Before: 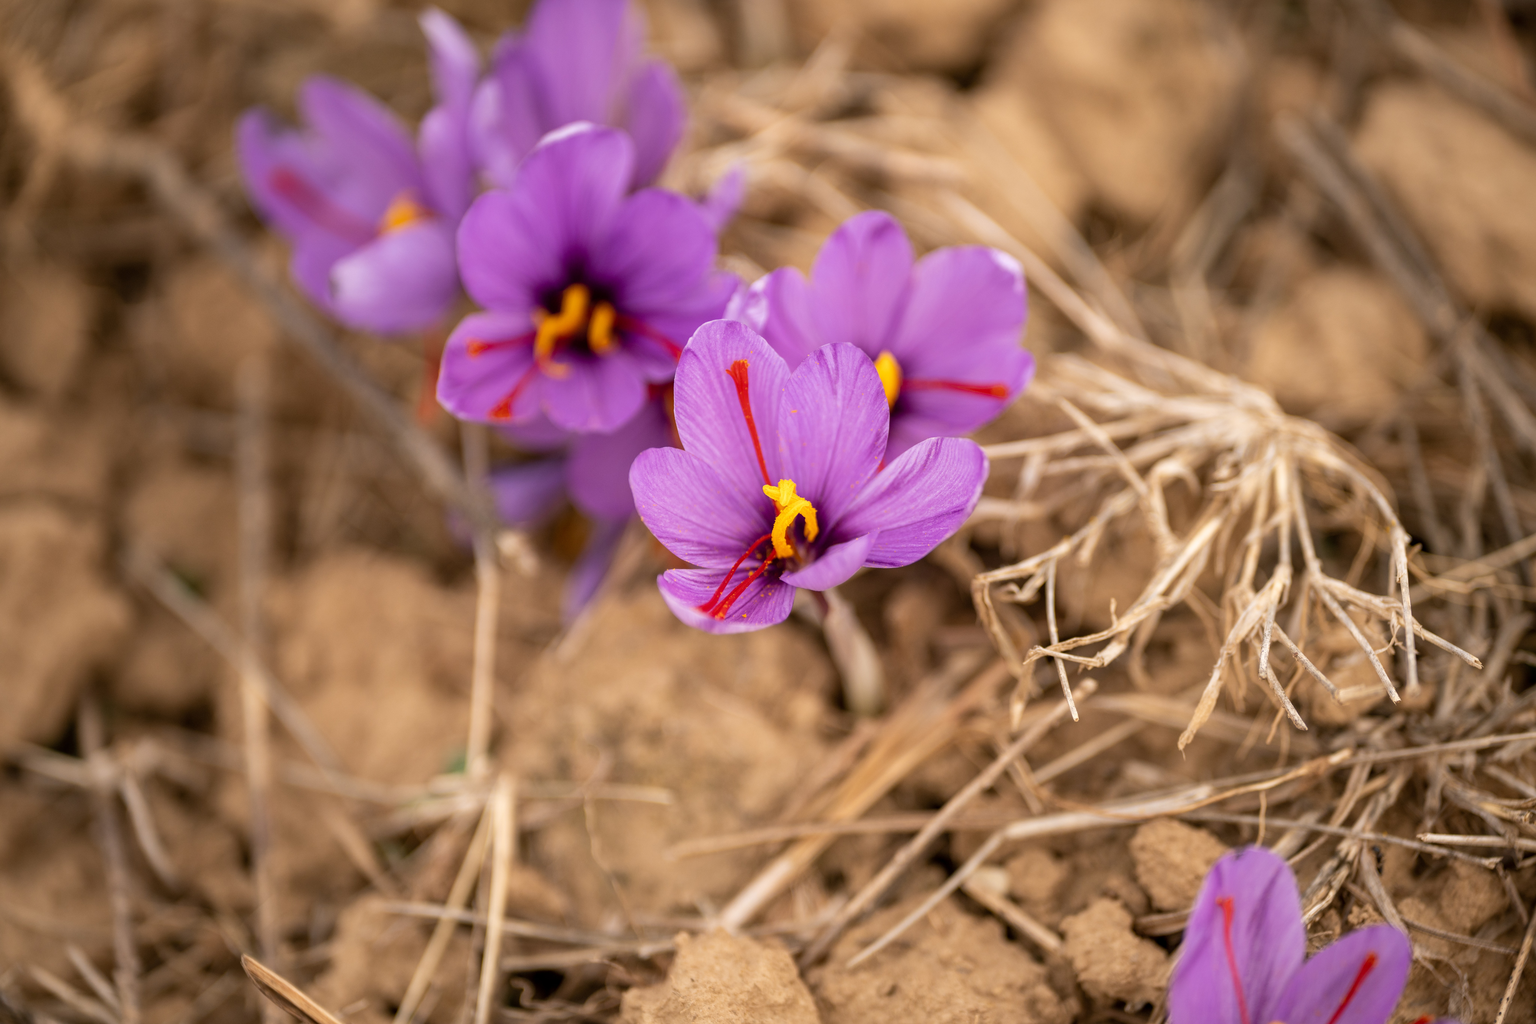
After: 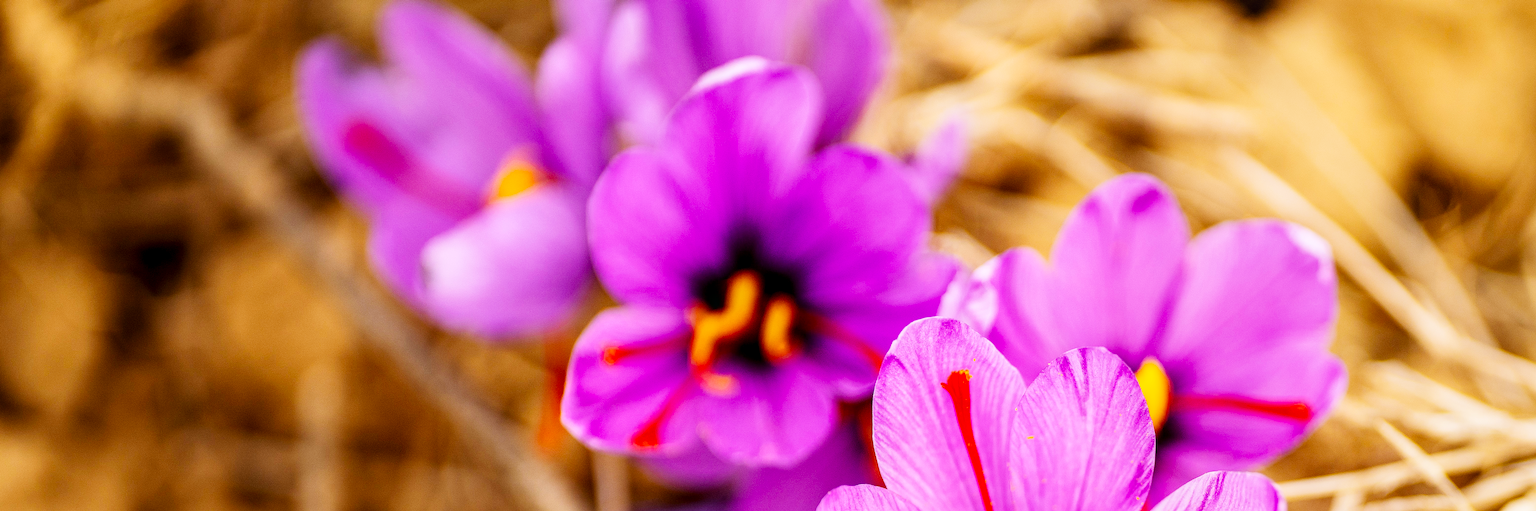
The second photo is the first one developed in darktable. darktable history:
tone equalizer: on, module defaults
exposure: exposure -1 EV, compensate highlight preservation false
sharpen: amount 0.75
color balance rgb: perceptual saturation grading › global saturation 25%, perceptual brilliance grading › mid-tones 10%, perceptual brilliance grading › shadows 15%, global vibrance 20%
crop: left 0.579%, top 7.627%, right 23.167%, bottom 54.275%
local contrast: on, module defaults
base curve: curves: ch0 [(0, 0.003) (0.001, 0.002) (0.006, 0.004) (0.02, 0.022) (0.048, 0.086) (0.094, 0.234) (0.162, 0.431) (0.258, 0.629) (0.385, 0.8) (0.548, 0.918) (0.751, 0.988) (1, 1)], preserve colors none
